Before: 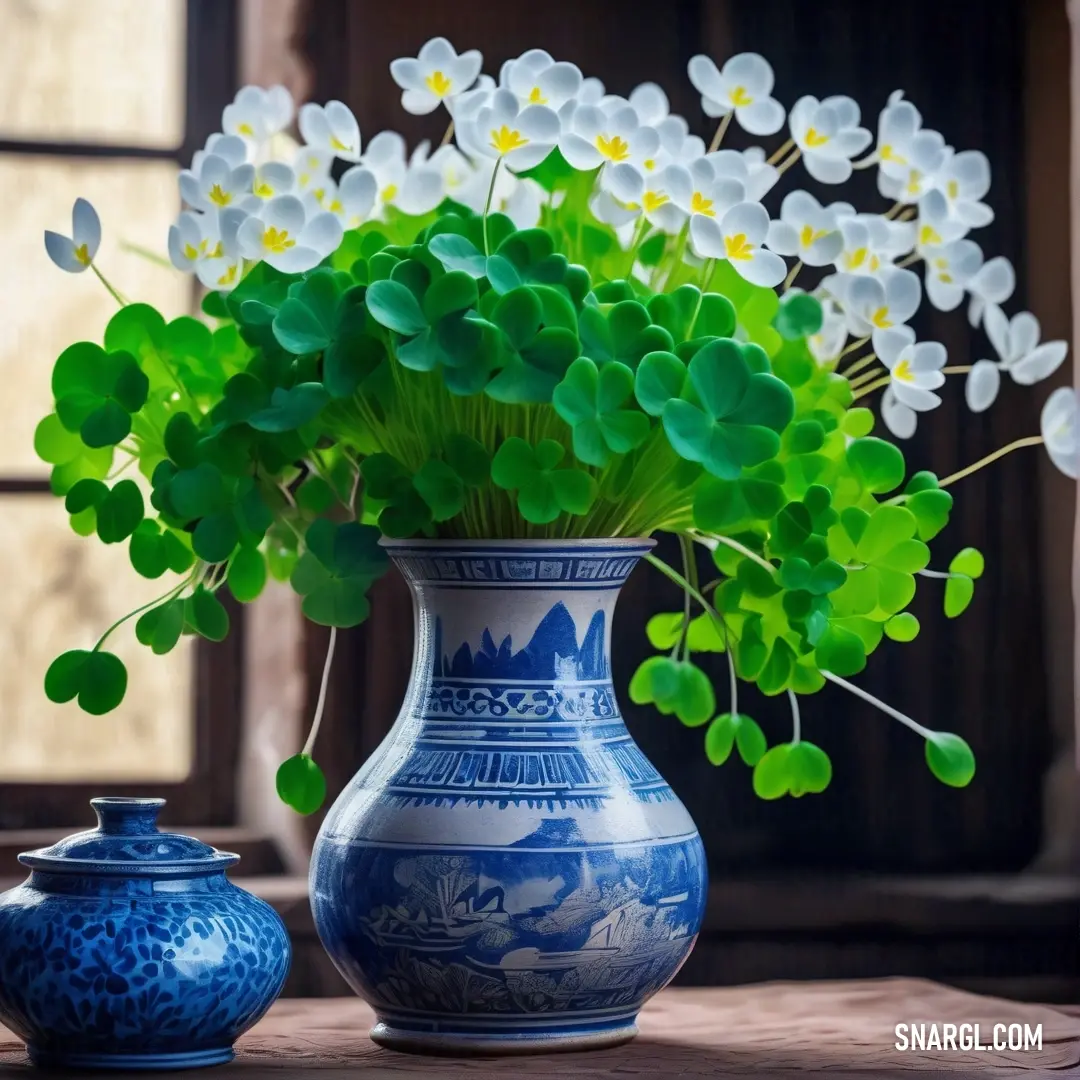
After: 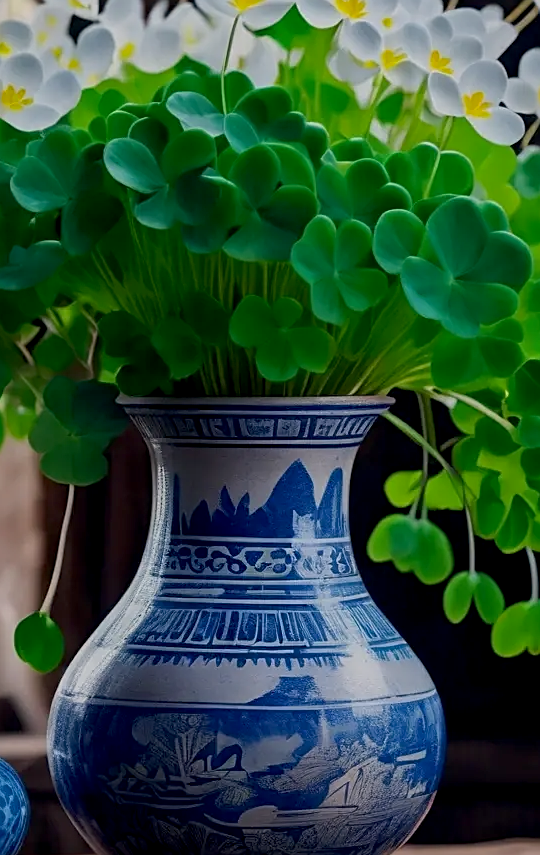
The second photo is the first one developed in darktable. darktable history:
crop and rotate: angle 0.018°, left 24.264%, top 13.162%, right 25.679%, bottom 7.64%
exposure: black level correction 0.009, exposure -0.615 EV, compensate highlight preservation false
sharpen: on, module defaults
color calibration: output R [1.063, -0.012, -0.003, 0], output B [-0.079, 0.047, 1, 0], illuminant same as pipeline (D50), adaptation none (bypass), x 0.332, y 0.335, temperature 5015.7 K, gamut compression 0.998
